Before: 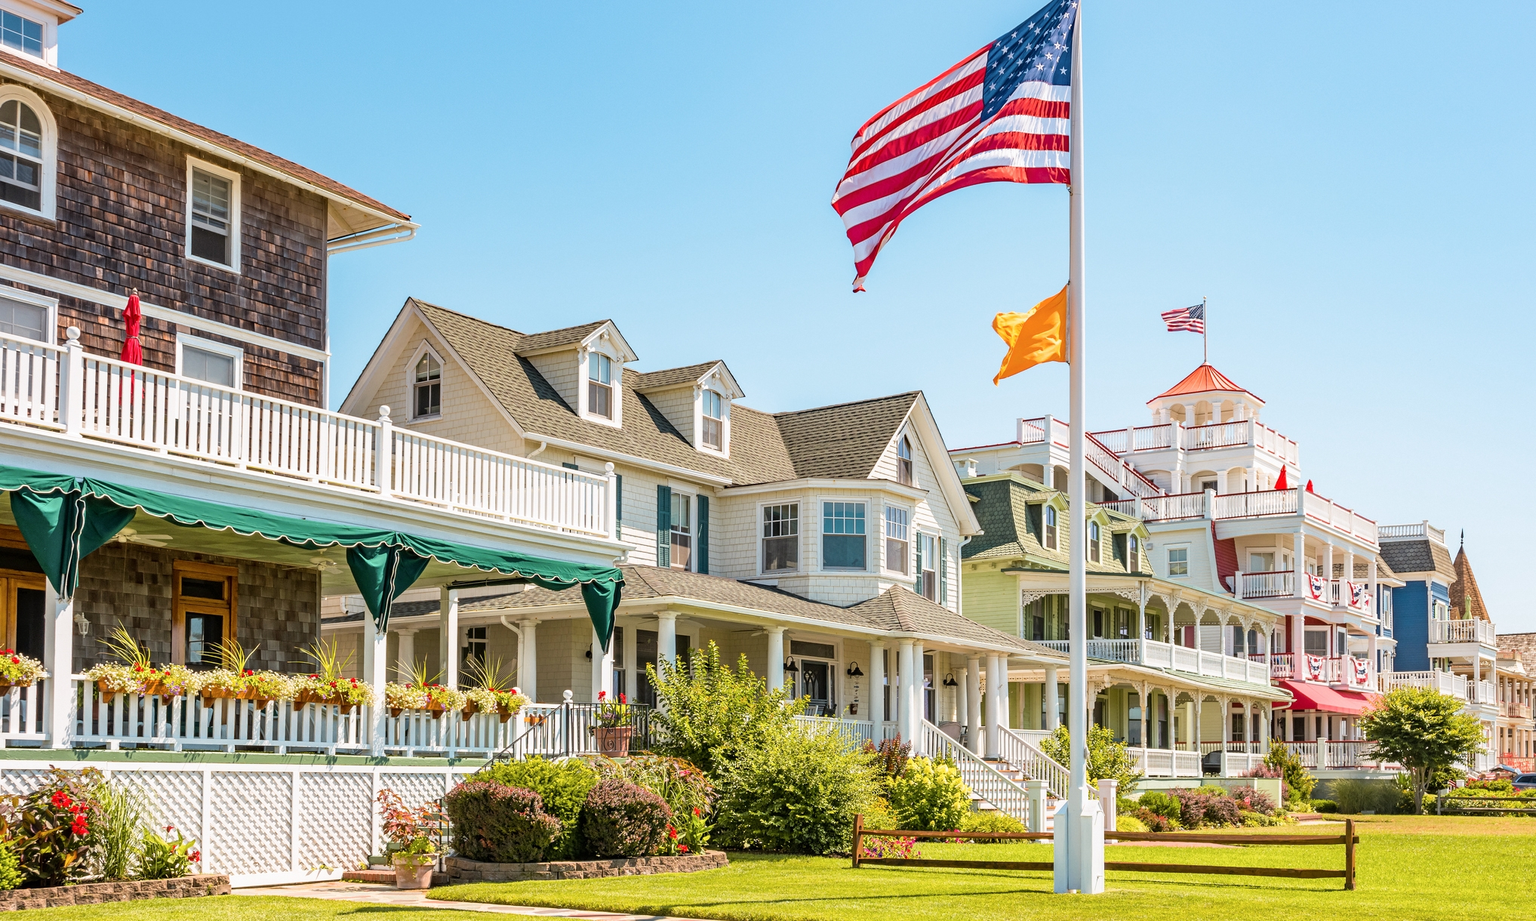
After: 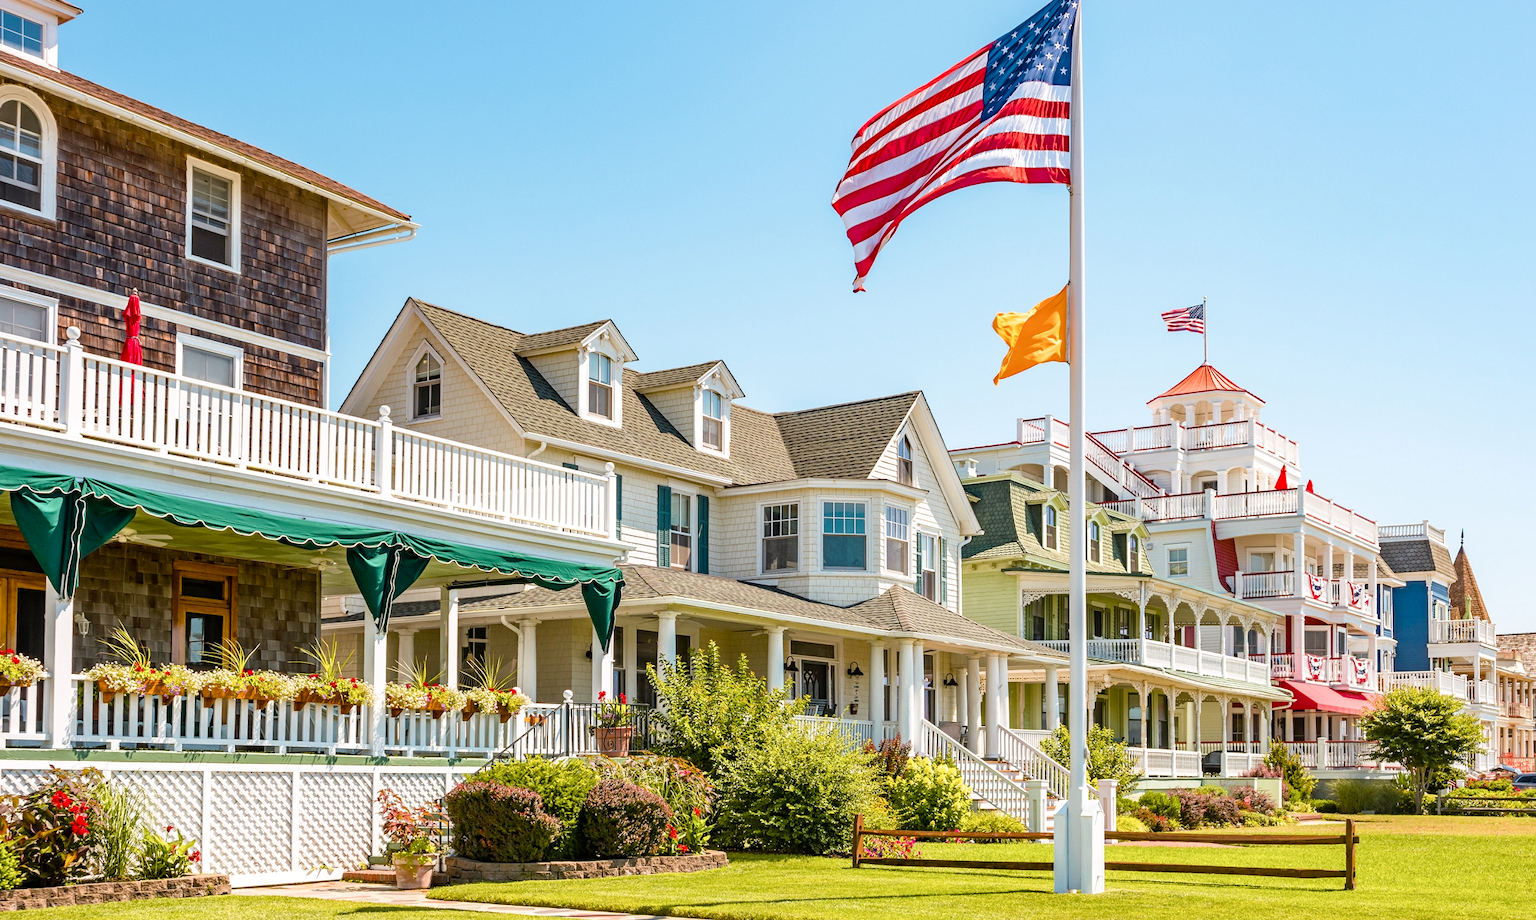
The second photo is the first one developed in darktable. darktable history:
color balance rgb: perceptual saturation grading › global saturation 20%, perceptual saturation grading › highlights -25.784%, perceptual saturation grading › shadows 24.206%, contrast 4.892%
exposure: exposure -0.04 EV, compensate exposure bias true
